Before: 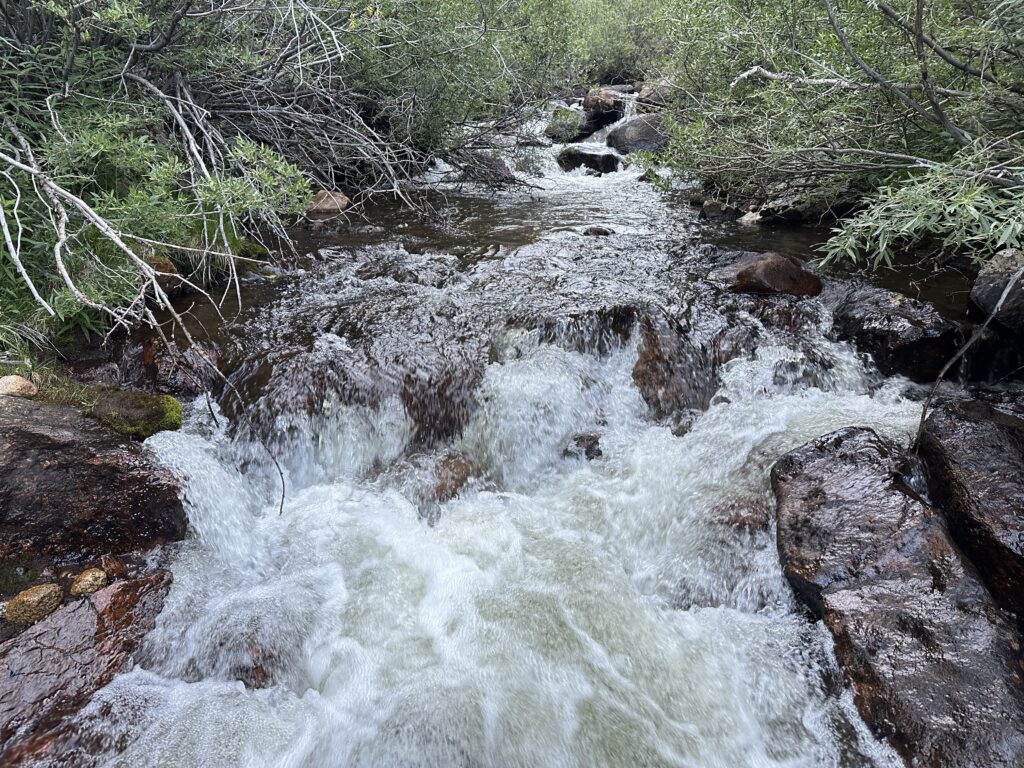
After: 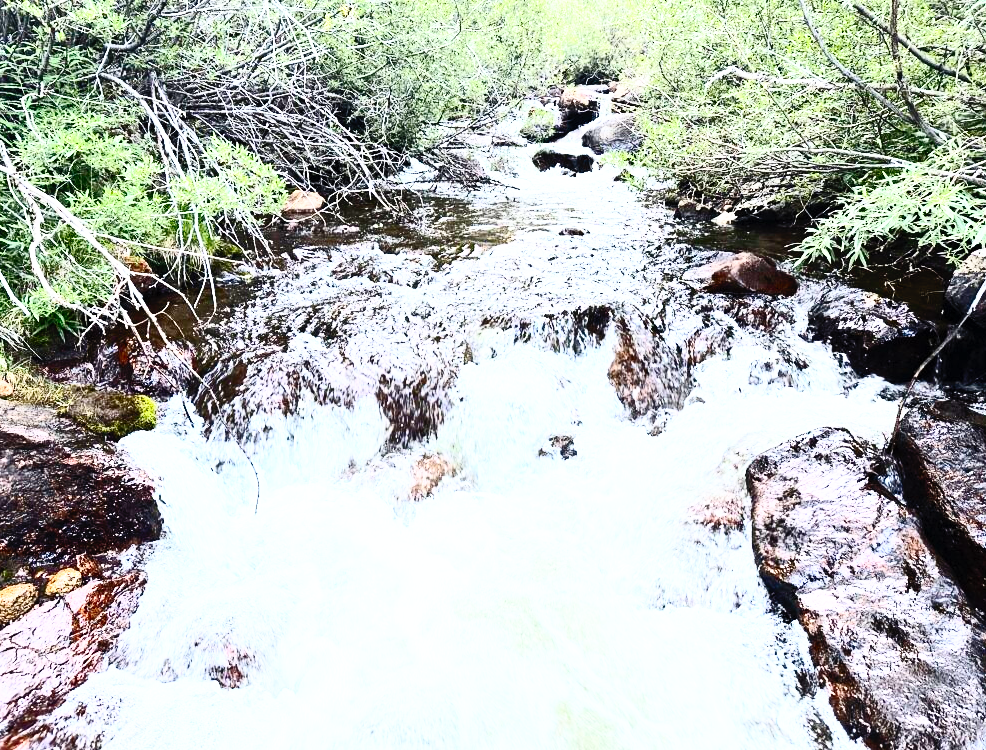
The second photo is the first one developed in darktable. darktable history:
contrast brightness saturation: contrast 0.62, brightness 0.34, saturation 0.14
crop and rotate: left 2.536%, right 1.107%, bottom 2.246%
base curve: curves: ch0 [(0, 0) (0.012, 0.01) (0.073, 0.168) (0.31, 0.711) (0.645, 0.957) (1, 1)], preserve colors none
